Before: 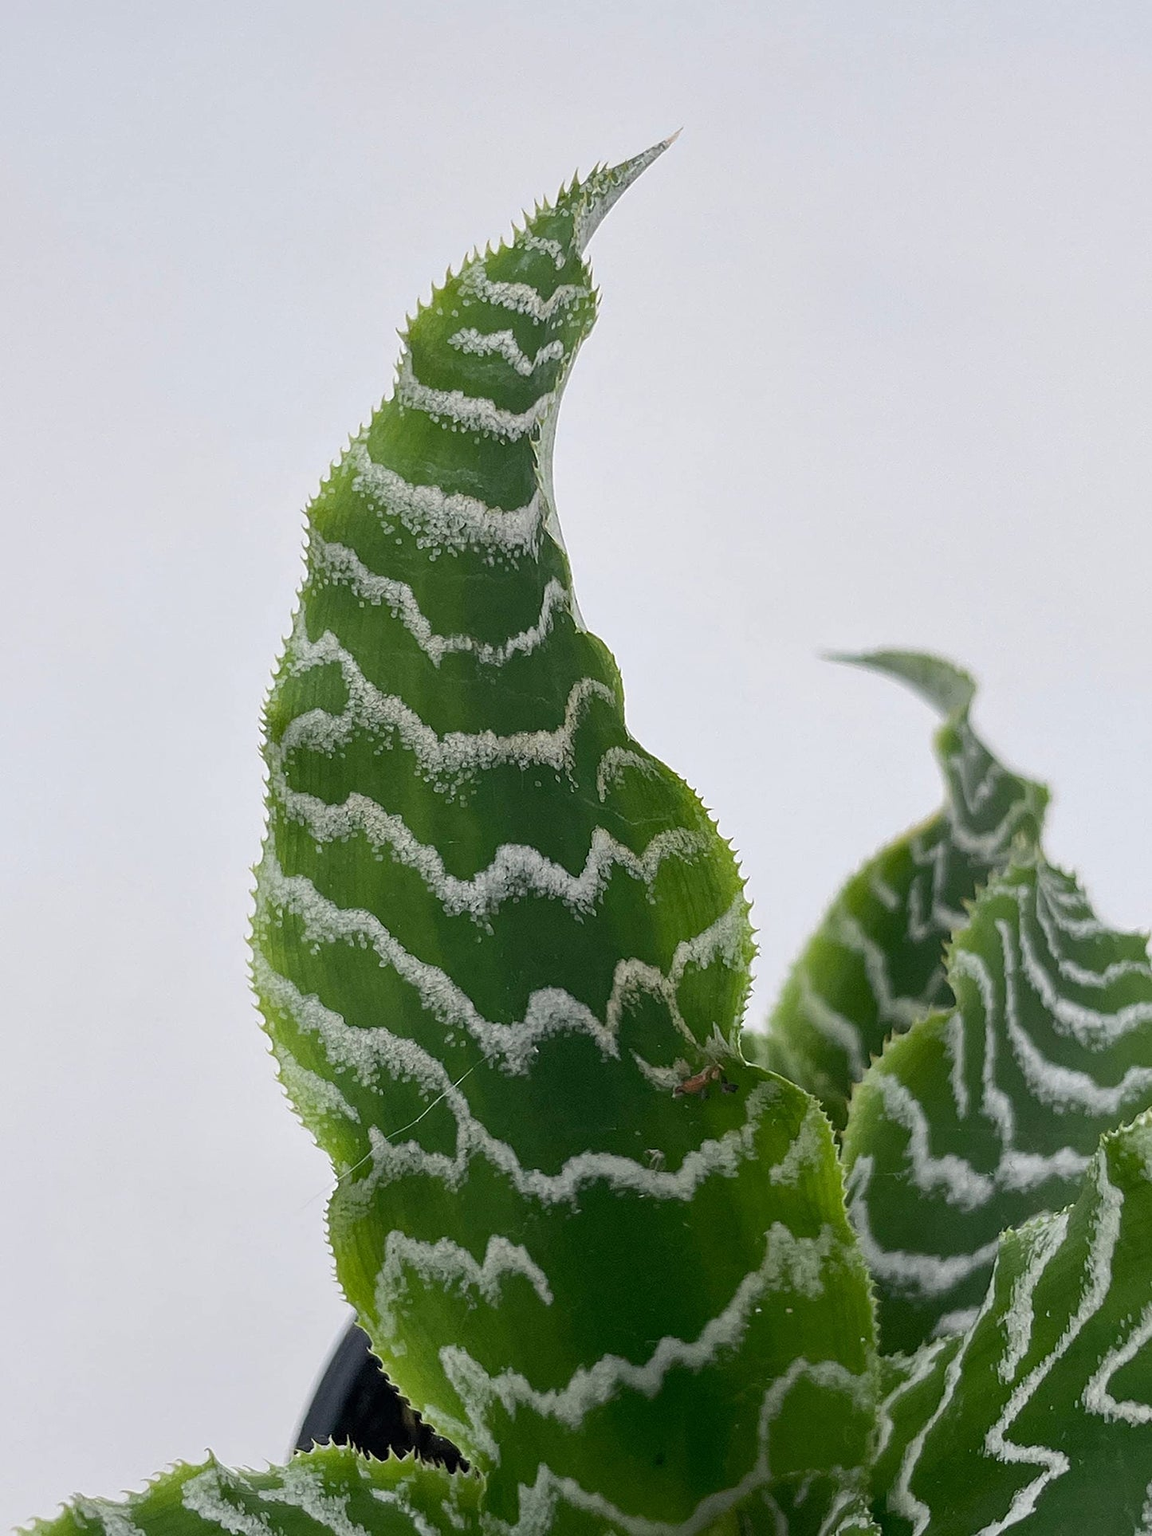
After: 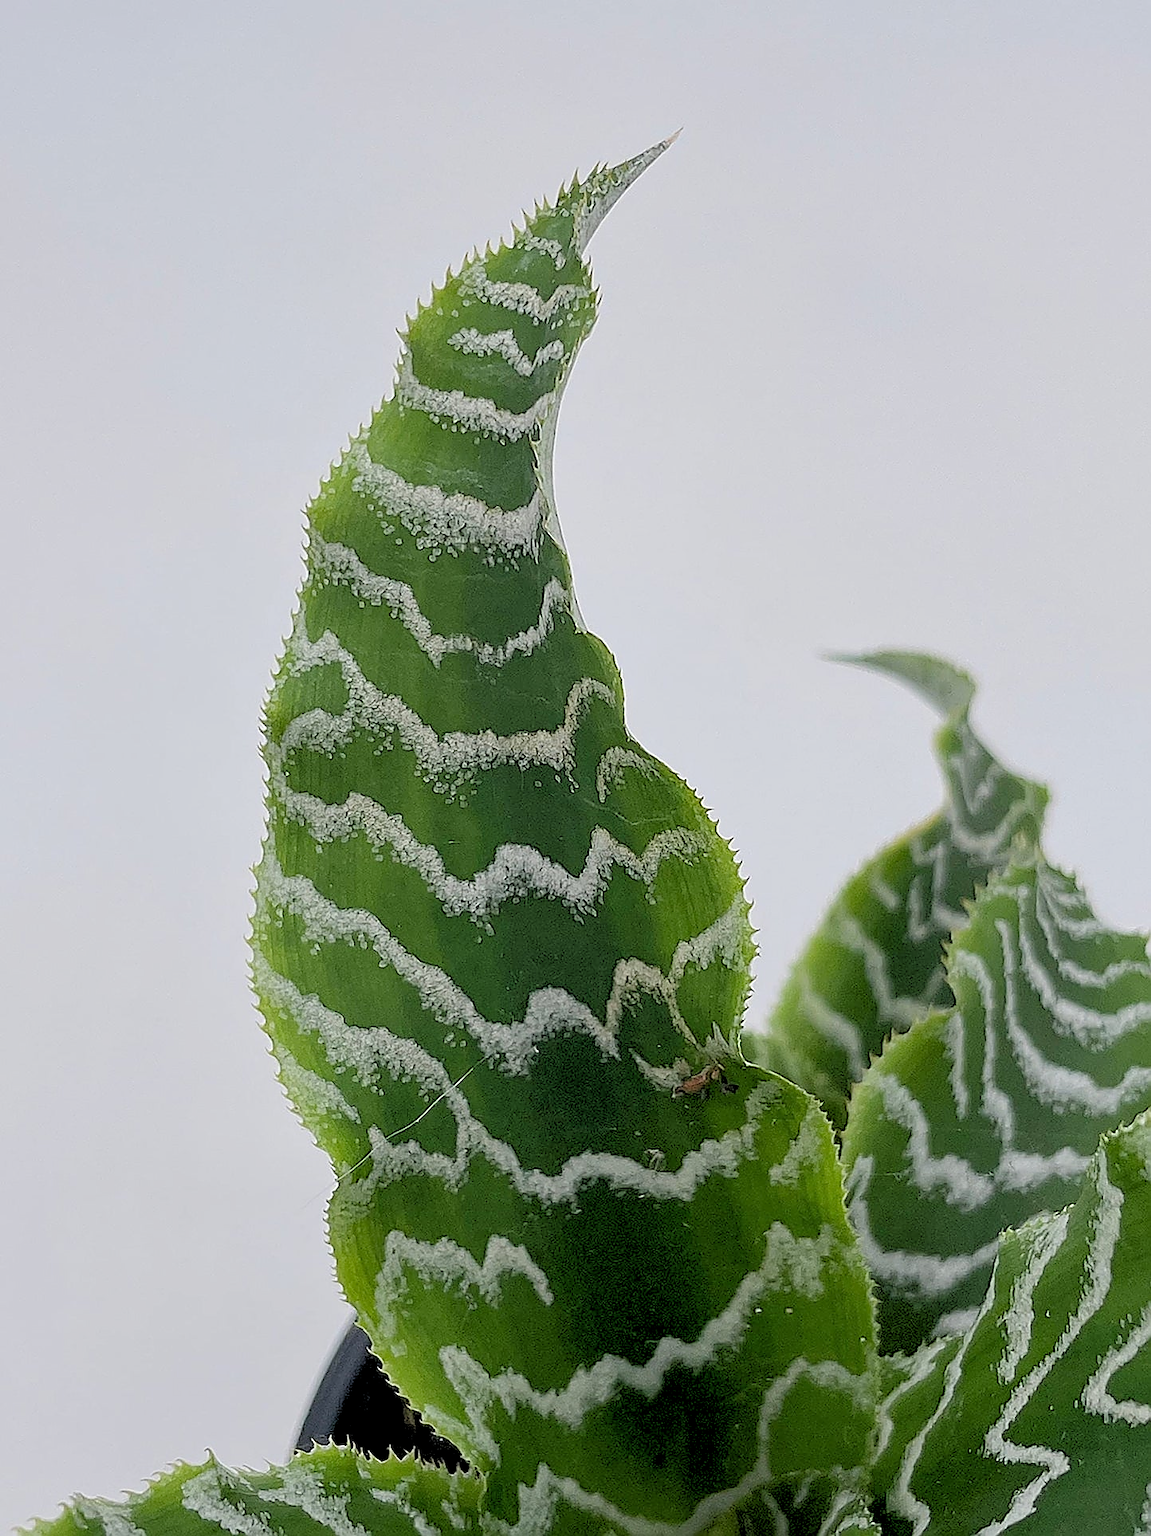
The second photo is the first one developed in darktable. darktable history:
sharpen: radius 1.4, amount 1.25, threshold 0.7
rgb levels: preserve colors sum RGB, levels [[0.038, 0.433, 0.934], [0, 0.5, 1], [0, 0.5, 1]]
